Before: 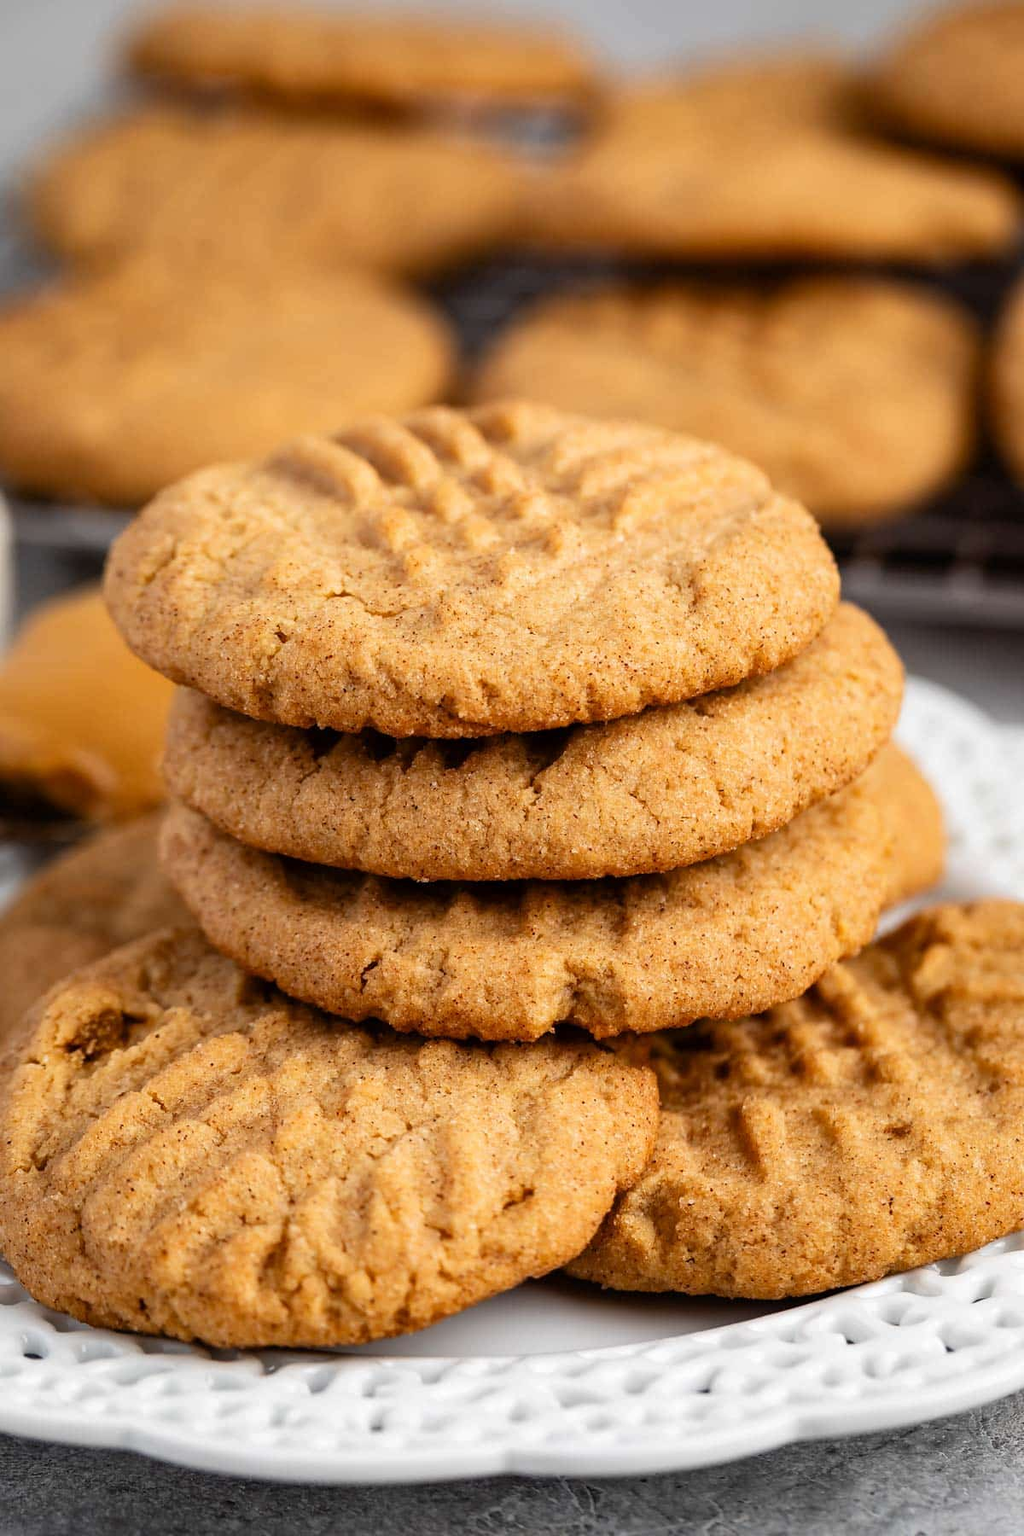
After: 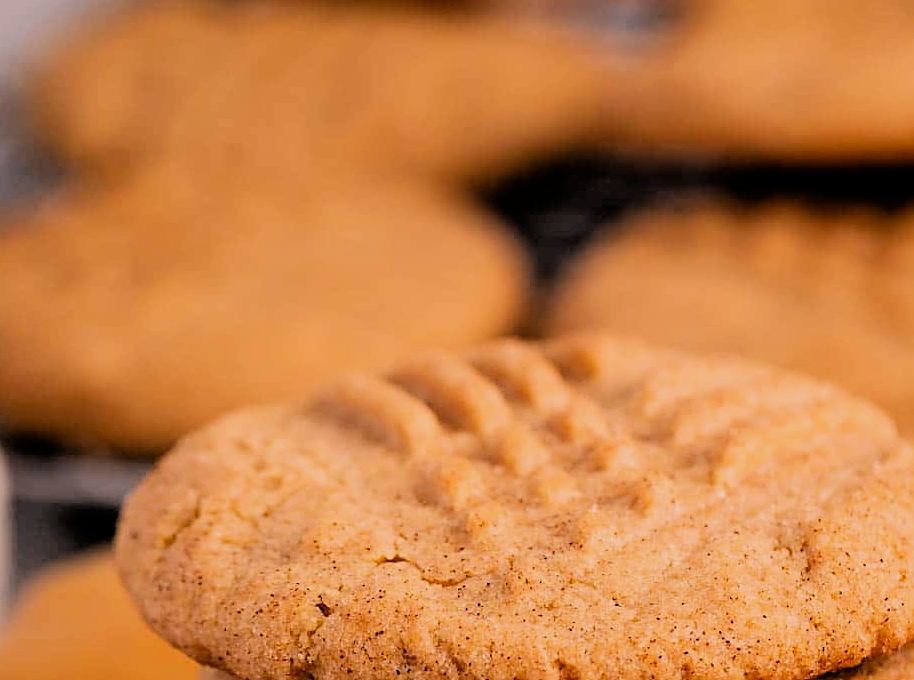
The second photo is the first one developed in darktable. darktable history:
filmic rgb: black relative exposure -4.39 EV, white relative exposure 5.04 EV, threshold 3 EV, hardness 2.19, latitude 39.49%, contrast 1.15, highlights saturation mix 10.59%, shadows ↔ highlights balance 0.808%, enable highlight reconstruction true
sharpen: on, module defaults
crop: left 0.551%, top 7.628%, right 23.248%, bottom 54.59%
color correction: highlights a* 12.99, highlights b* 5.36
